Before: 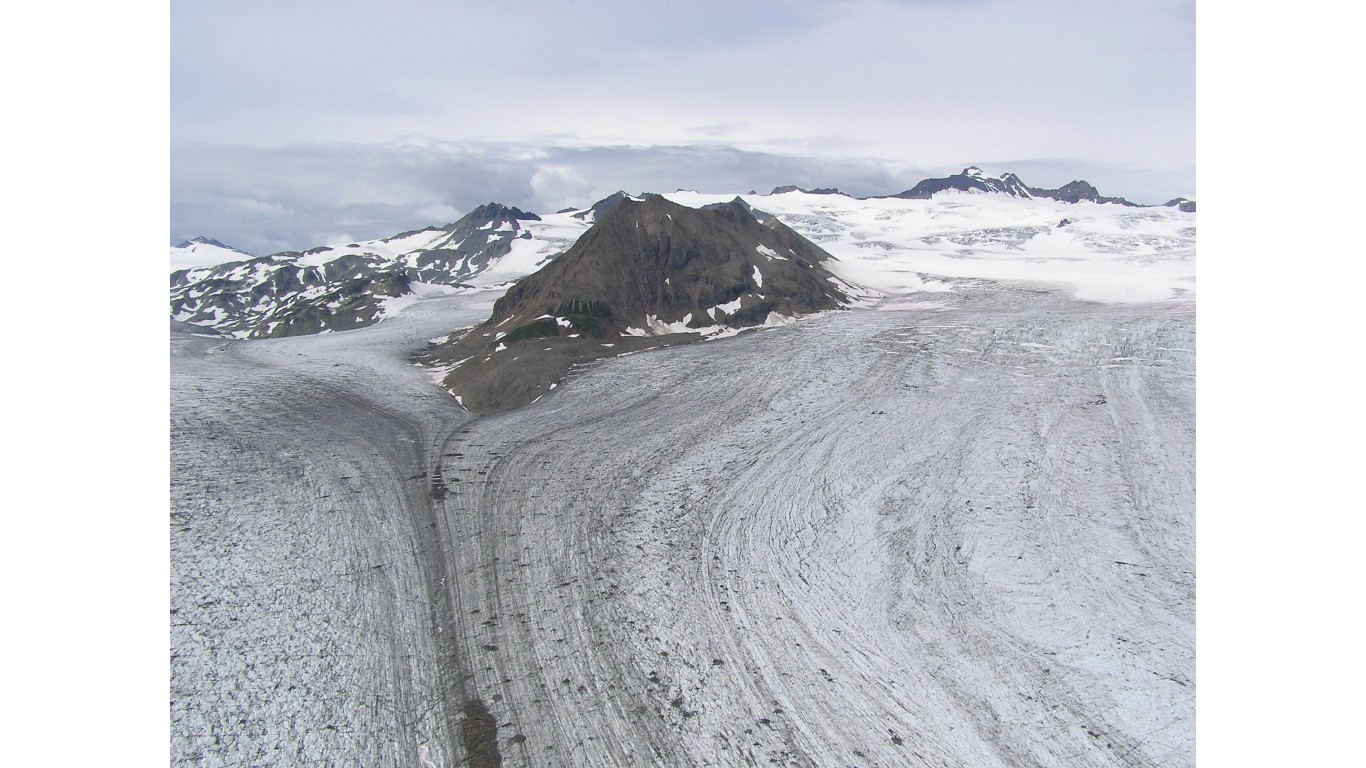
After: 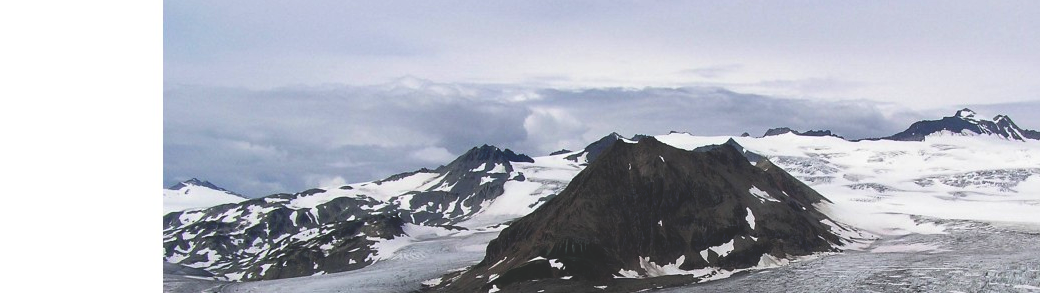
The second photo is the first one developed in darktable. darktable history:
base curve: curves: ch0 [(0, 0.02) (0.083, 0.036) (1, 1)], preserve colors none
crop: left 0.517%, top 7.646%, right 23.339%, bottom 54.078%
